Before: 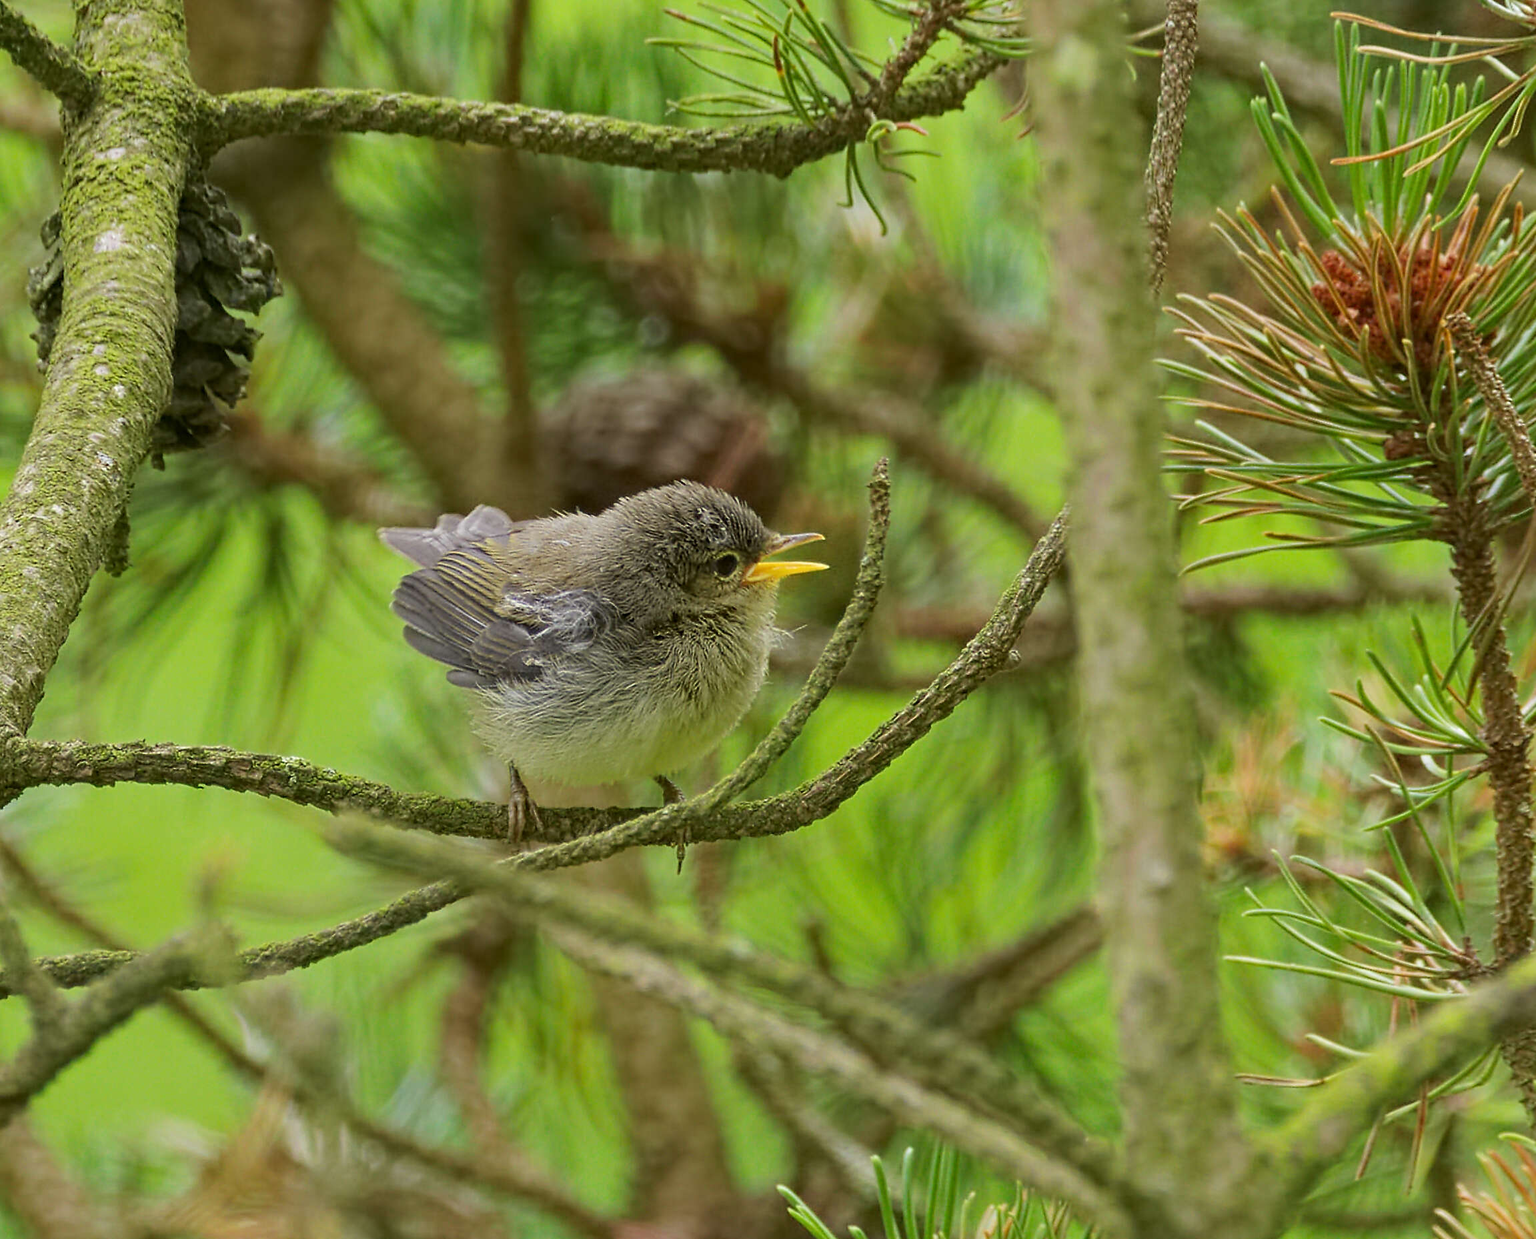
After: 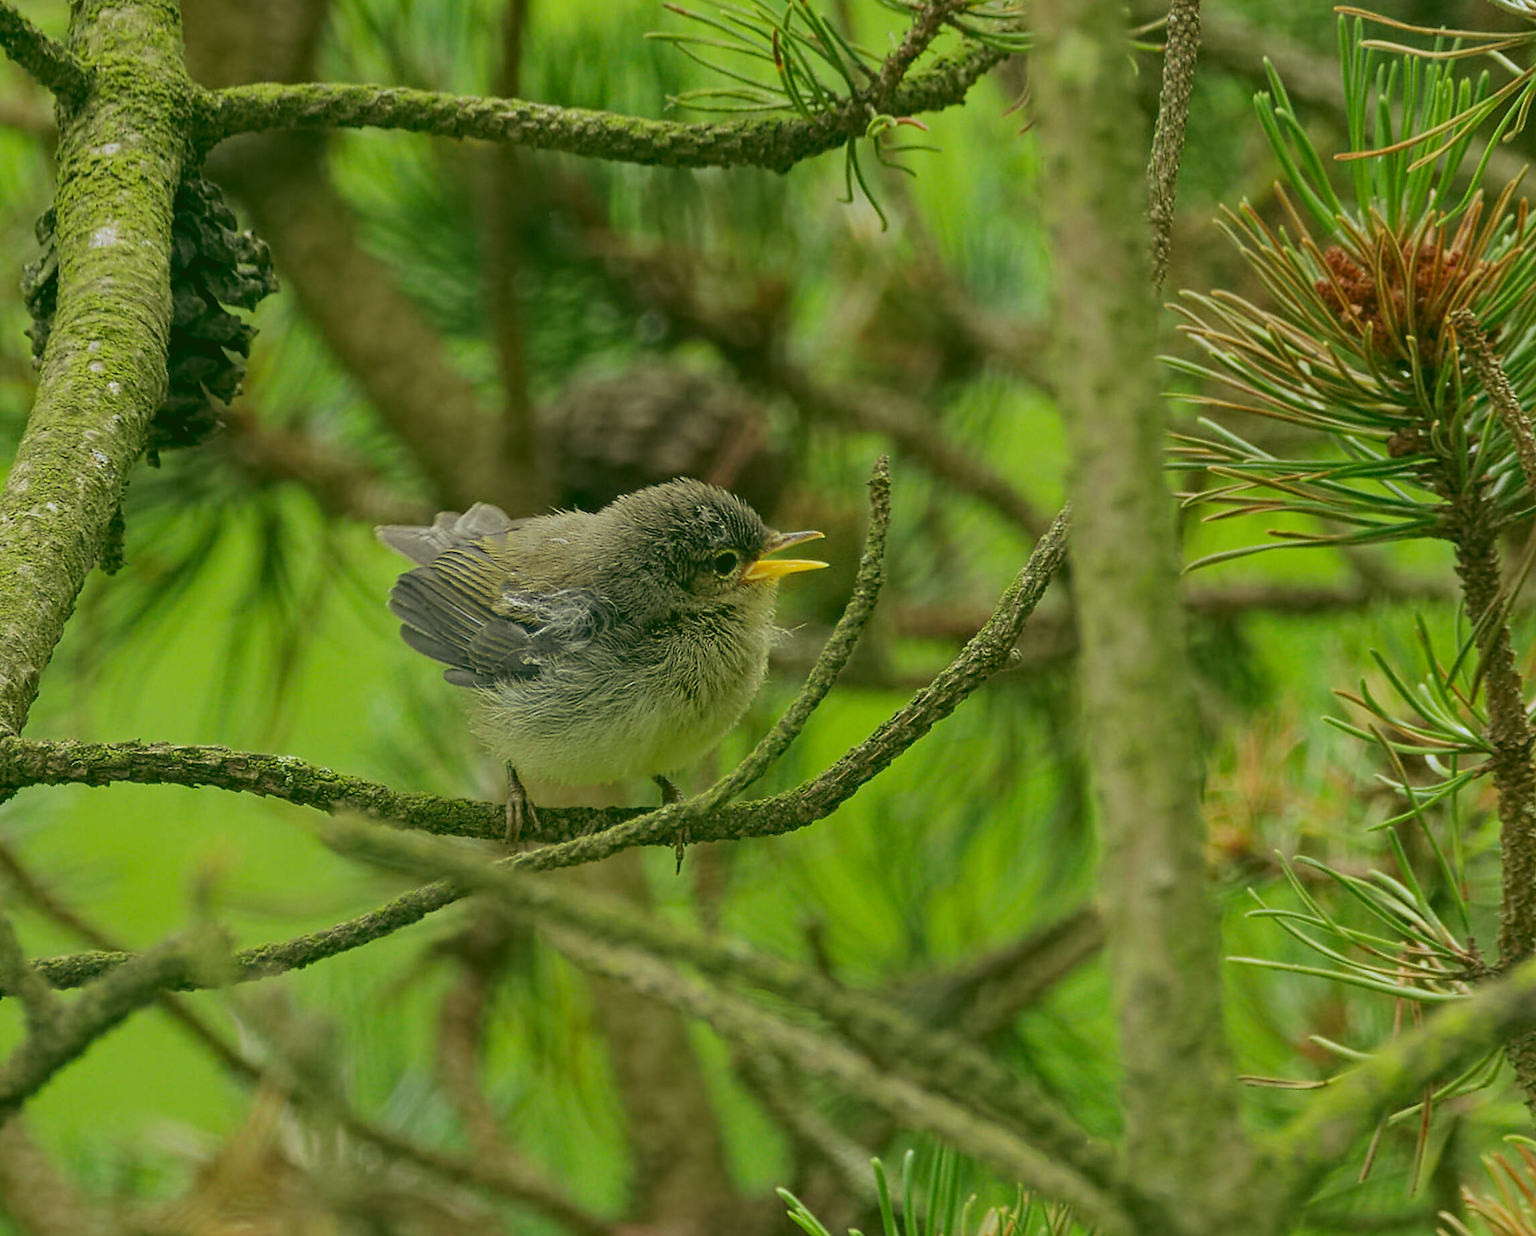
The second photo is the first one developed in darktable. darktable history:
crop: left 0.434%, top 0.485%, right 0.244%, bottom 0.386%
rgb curve: curves: ch0 [(0.123, 0.061) (0.995, 0.887)]; ch1 [(0.06, 0.116) (1, 0.906)]; ch2 [(0, 0) (0.824, 0.69) (1, 1)], mode RGB, independent channels, compensate middle gray true
tone equalizer: on, module defaults
